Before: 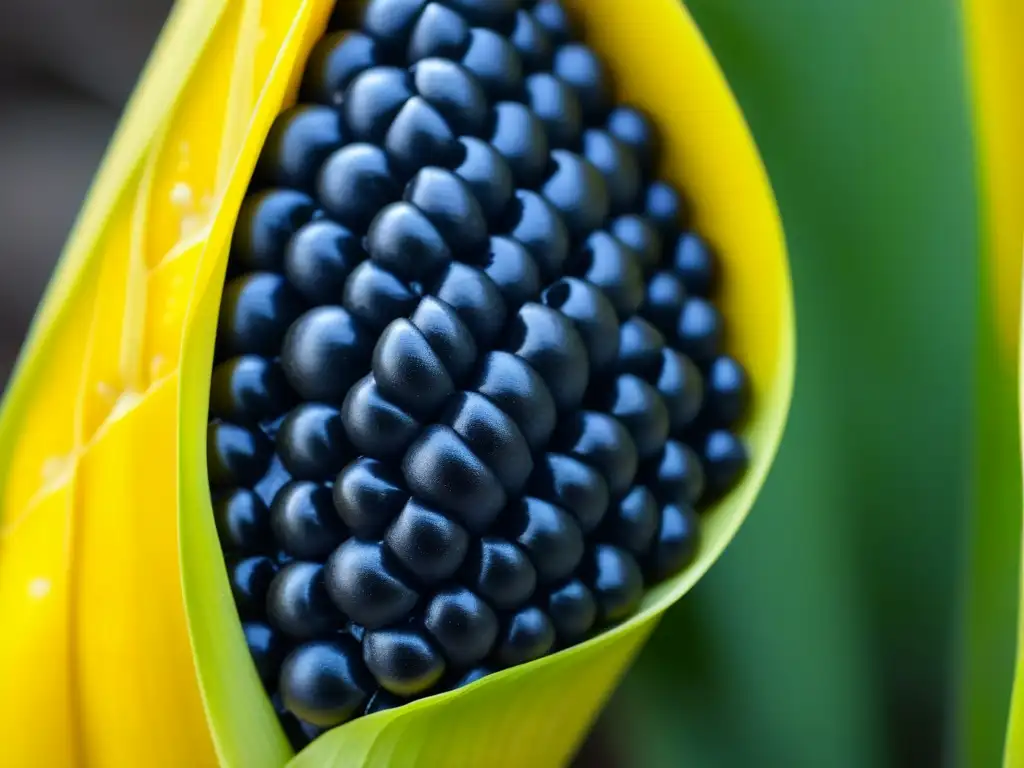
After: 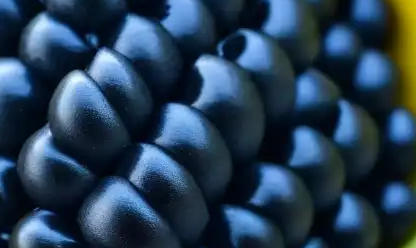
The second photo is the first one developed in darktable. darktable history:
crop: left 31.674%, top 32.328%, right 27.64%, bottom 35.31%
